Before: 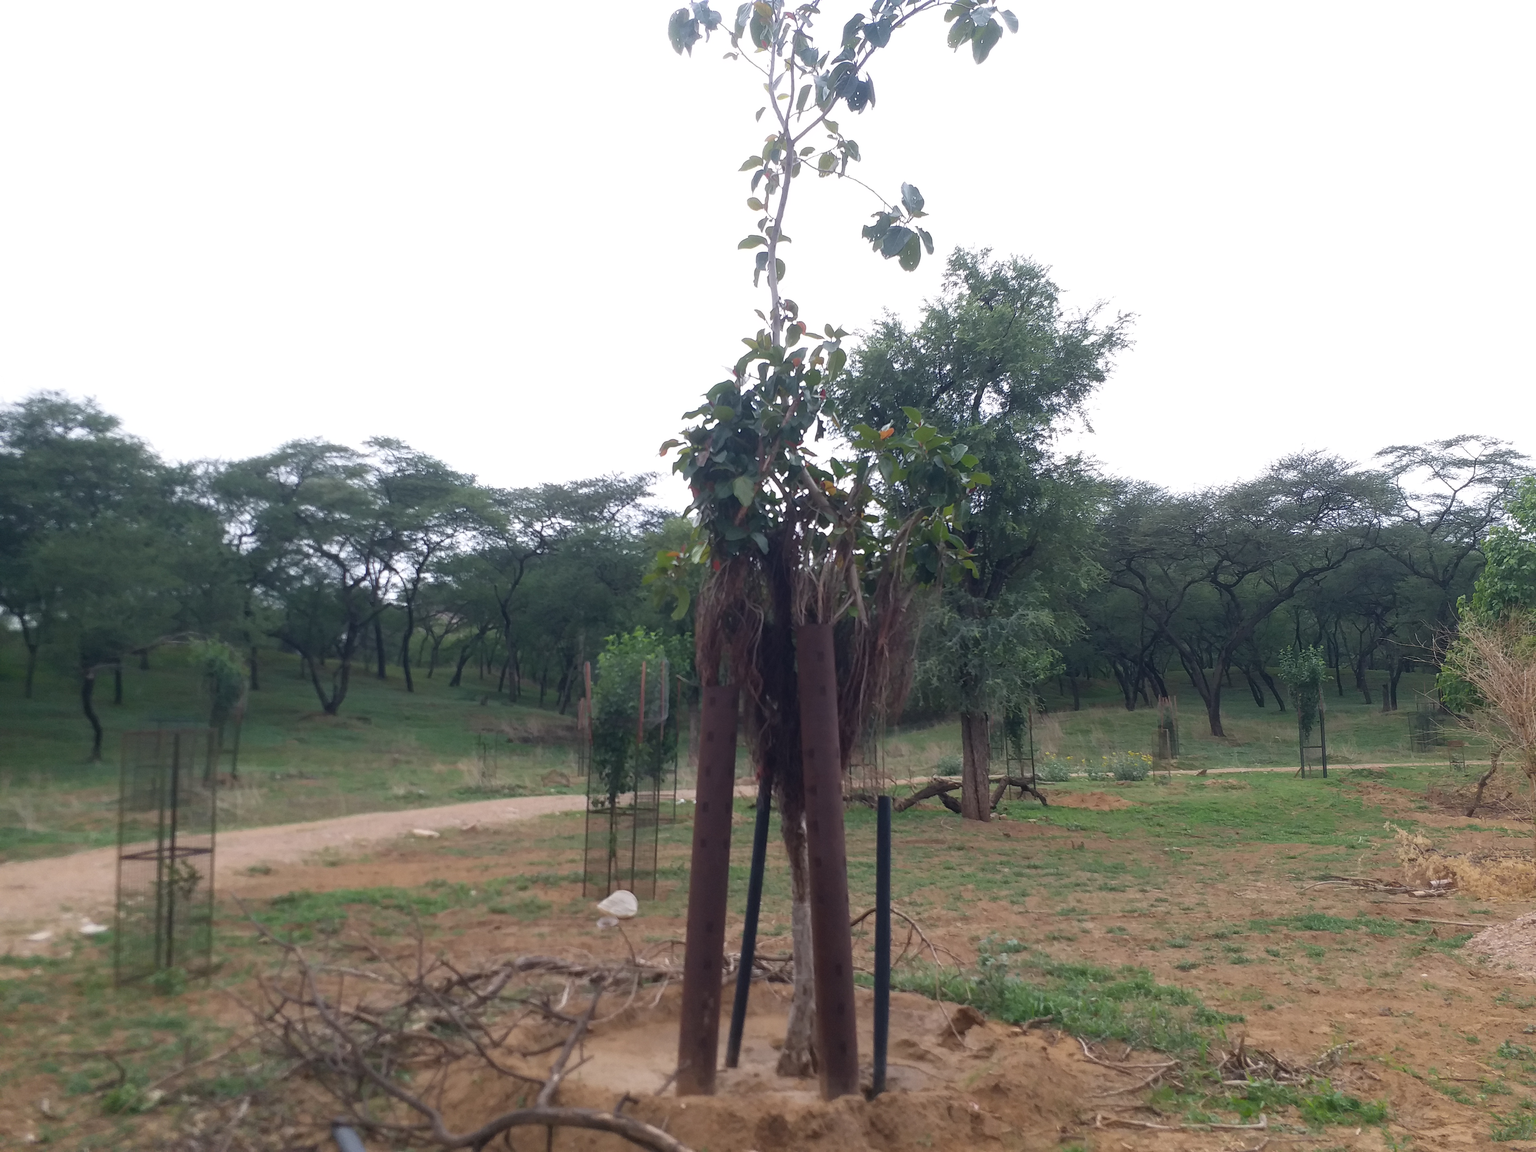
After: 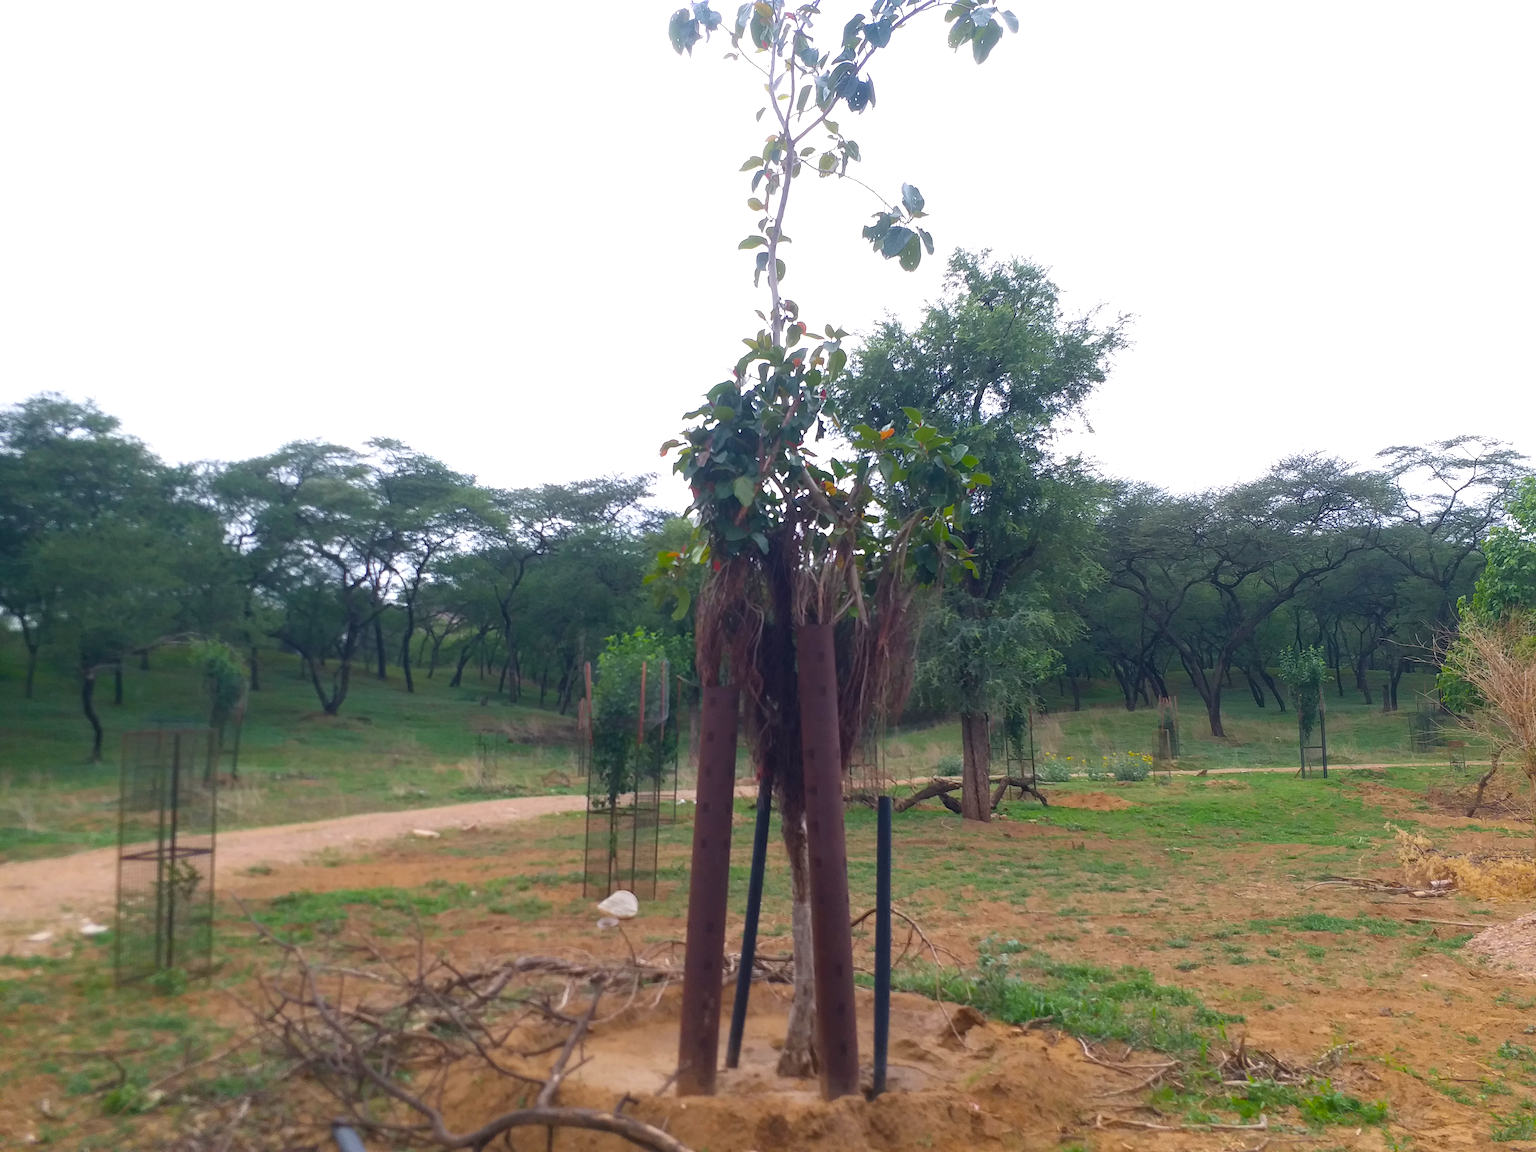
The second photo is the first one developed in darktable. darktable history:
color balance rgb: linear chroma grading › global chroma 15%, perceptual saturation grading › global saturation 30%
exposure: black level correction 0, exposure 1 EV, compensate exposure bias true, compensate highlight preservation false
